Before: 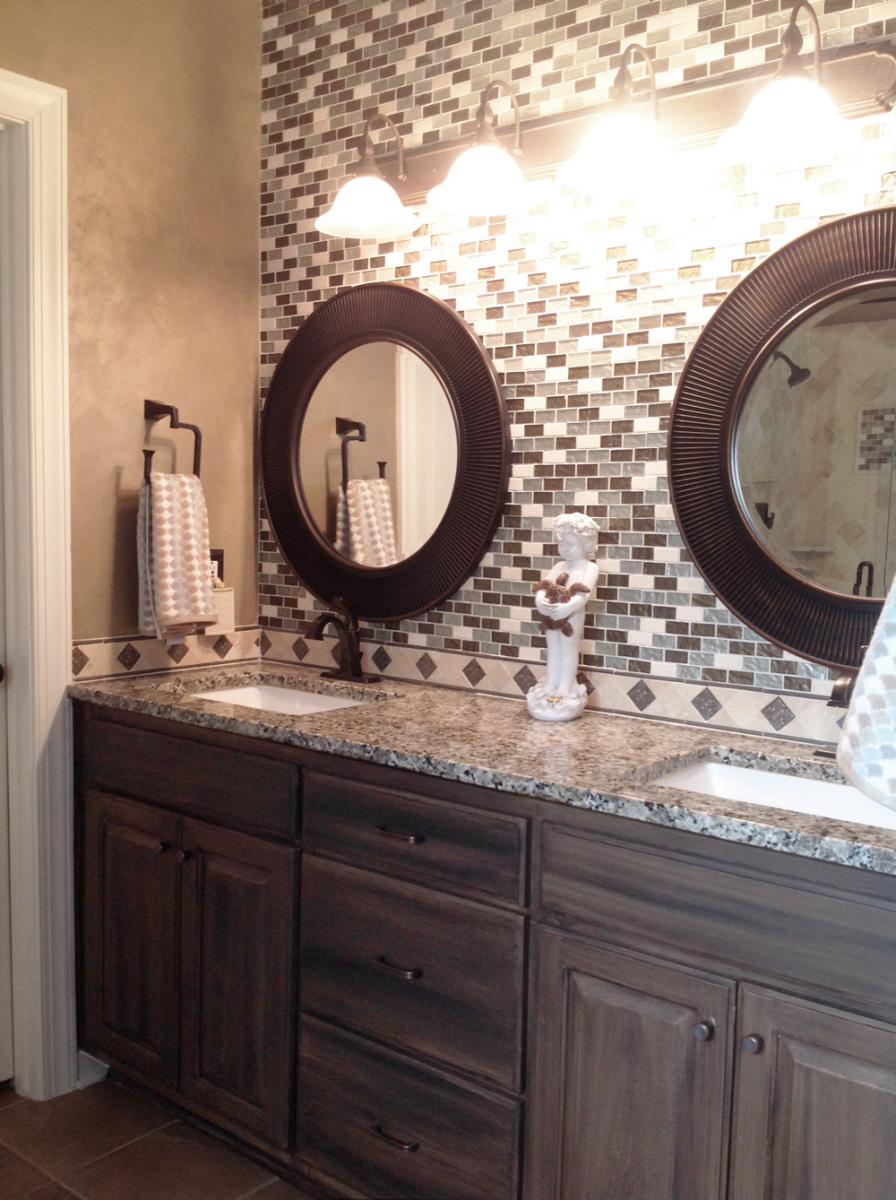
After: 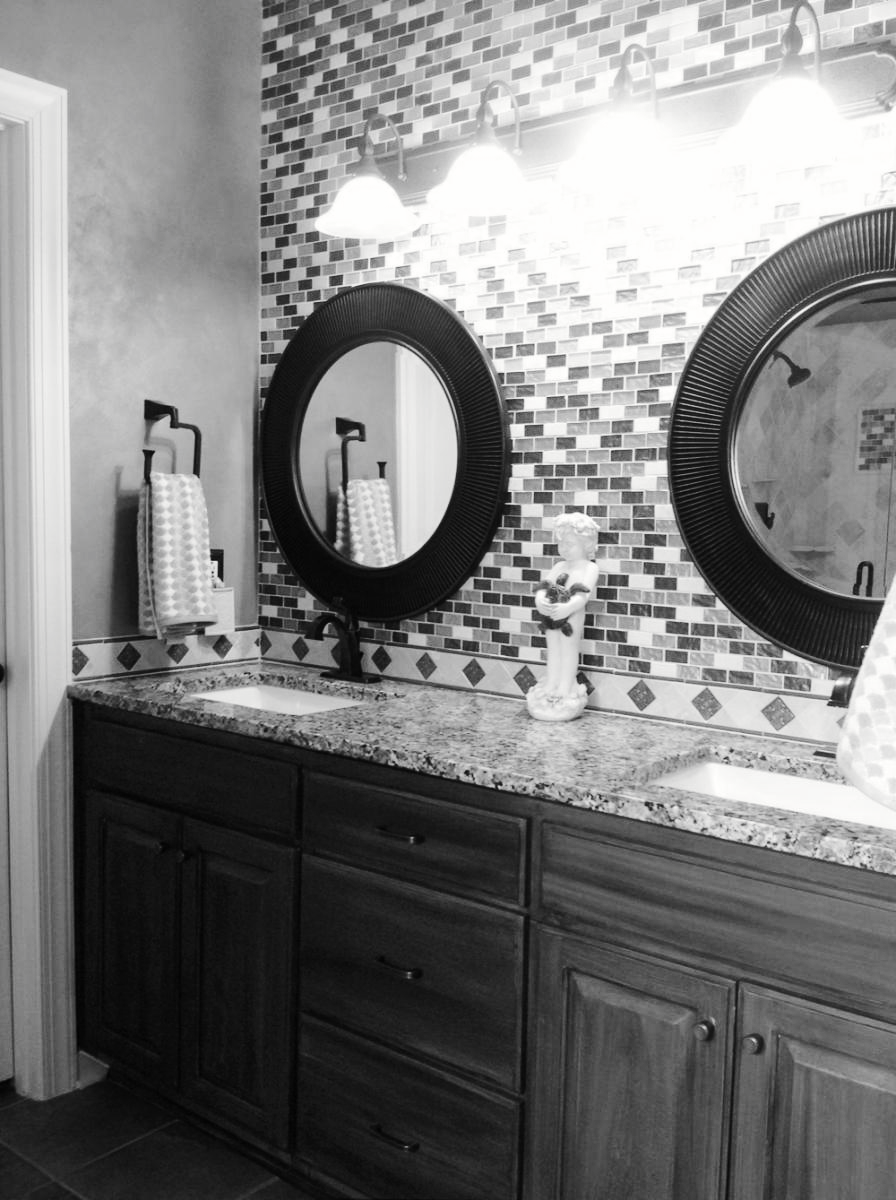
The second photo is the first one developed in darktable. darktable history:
tone curve: curves: ch0 [(0, 0) (0.003, 0.008) (0.011, 0.011) (0.025, 0.018) (0.044, 0.028) (0.069, 0.039) (0.1, 0.056) (0.136, 0.081) (0.177, 0.118) (0.224, 0.164) (0.277, 0.223) (0.335, 0.3) (0.399, 0.399) (0.468, 0.51) (0.543, 0.618) (0.623, 0.71) (0.709, 0.79) (0.801, 0.865) (0.898, 0.93) (1, 1)], preserve colors none
color look up table: target L [93.05, 101.26, 100.94, 85.98, 75.15, 81.69, 65.11, 54.5, 49.9, 49.37, 24.72, 3.967, 201.51, 93.05, 77.71, 65.11, 59.41, 55.28, 43.73, 43.19, 50.96, 33.81, 9.263, 26.5, 24.42, 4.68, 85.27, 74.42, 74.05, 64.36, 71.1, 62.72, 42.17, 55.54, 41.76, 30.59, 43.19, 34.03, 29.73, 15.64, 9.764, 3.967, 101.57, 101.57, 82.05, 78.43, 73.31, 41.96, 39.63], target a [-0.1, 0.001, 0.001, -0.003, -0.001, -0.002, 0, 0.001 ×4, 0, 0, -0.1, 0, 0, 0, 0.001 ×5, 0, 0.001, 0, 0, -0.001, -0.001, 0, 0, 0, 0.001 ×7, 0 ×4, 0.001, 0.001, 0, 0, 0, 0.001, 0.001], target b [1.232, -0.004, -0.004, 0.024, 0.022, 0.023, 0.002, -0.004 ×4, 0.001, -0.001, 1.232, 0.001, 0.002, 0.002, -0.004 ×4, -0.006, 0.003, -0.004, -0.002, 0, 0.002 ×5, -0.004, -0.006, -0.004, -0.006, -0.004, -0.004, -0.006, -0.002, -0.002, -0.001, 0.001, -0.004, -0.004, 0.001, 0.001, 0.002, -0.006, -0.004], num patches 49
